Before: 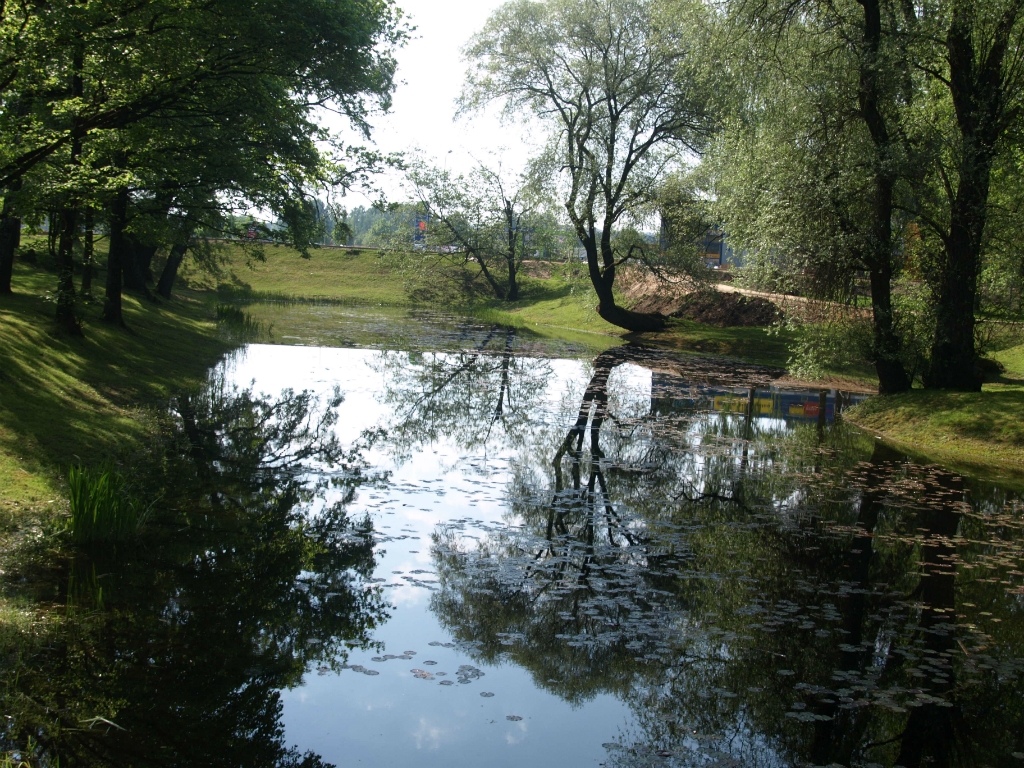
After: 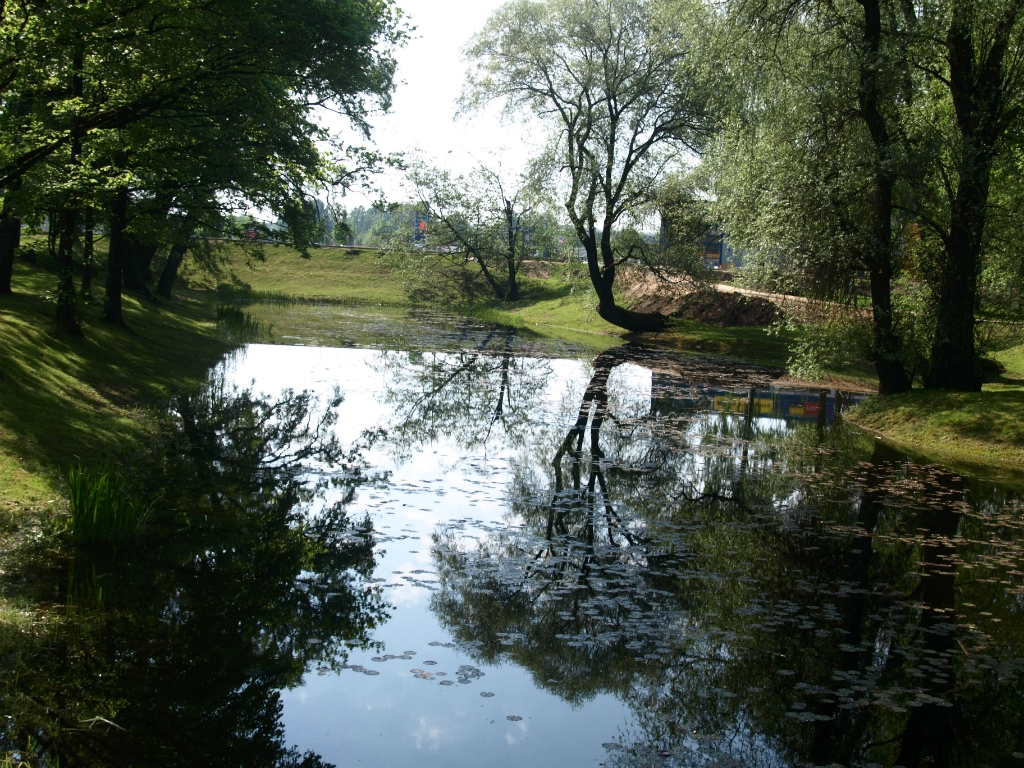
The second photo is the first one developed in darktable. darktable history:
contrast brightness saturation: contrast 0.14
color balance: on, module defaults
